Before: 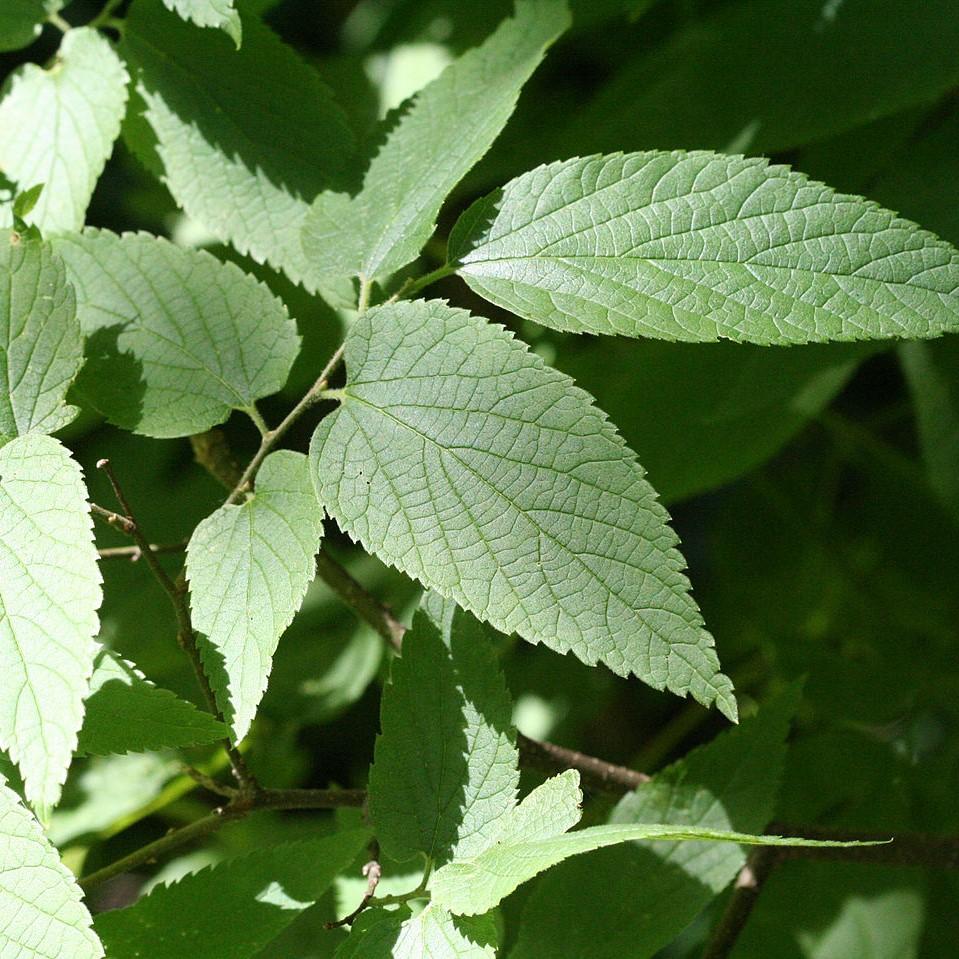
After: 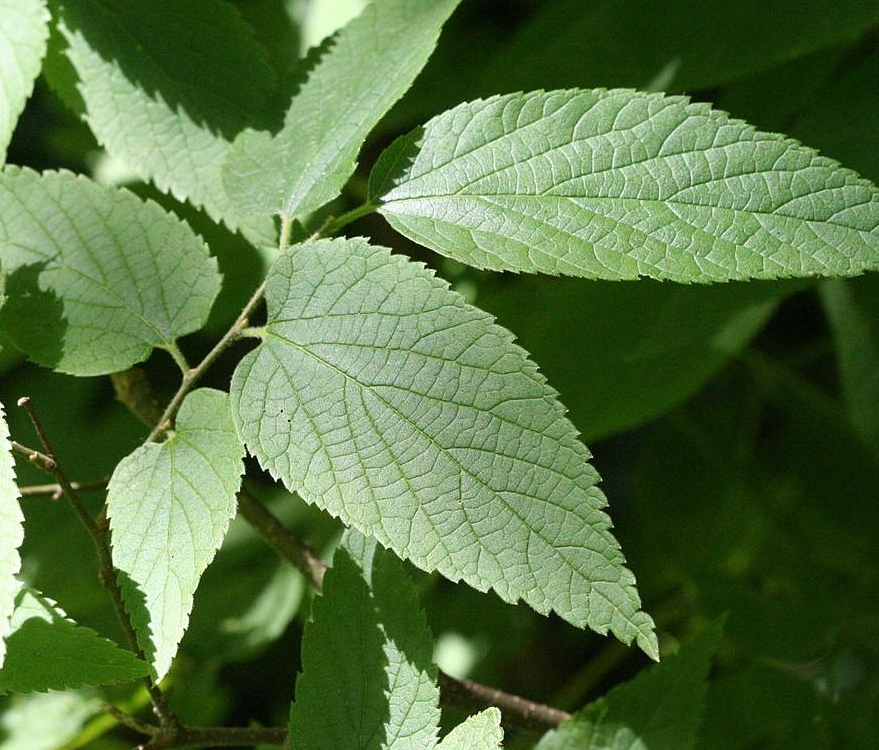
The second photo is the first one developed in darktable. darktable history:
crop: left 8.267%, top 6.538%, bottom 15.245%
